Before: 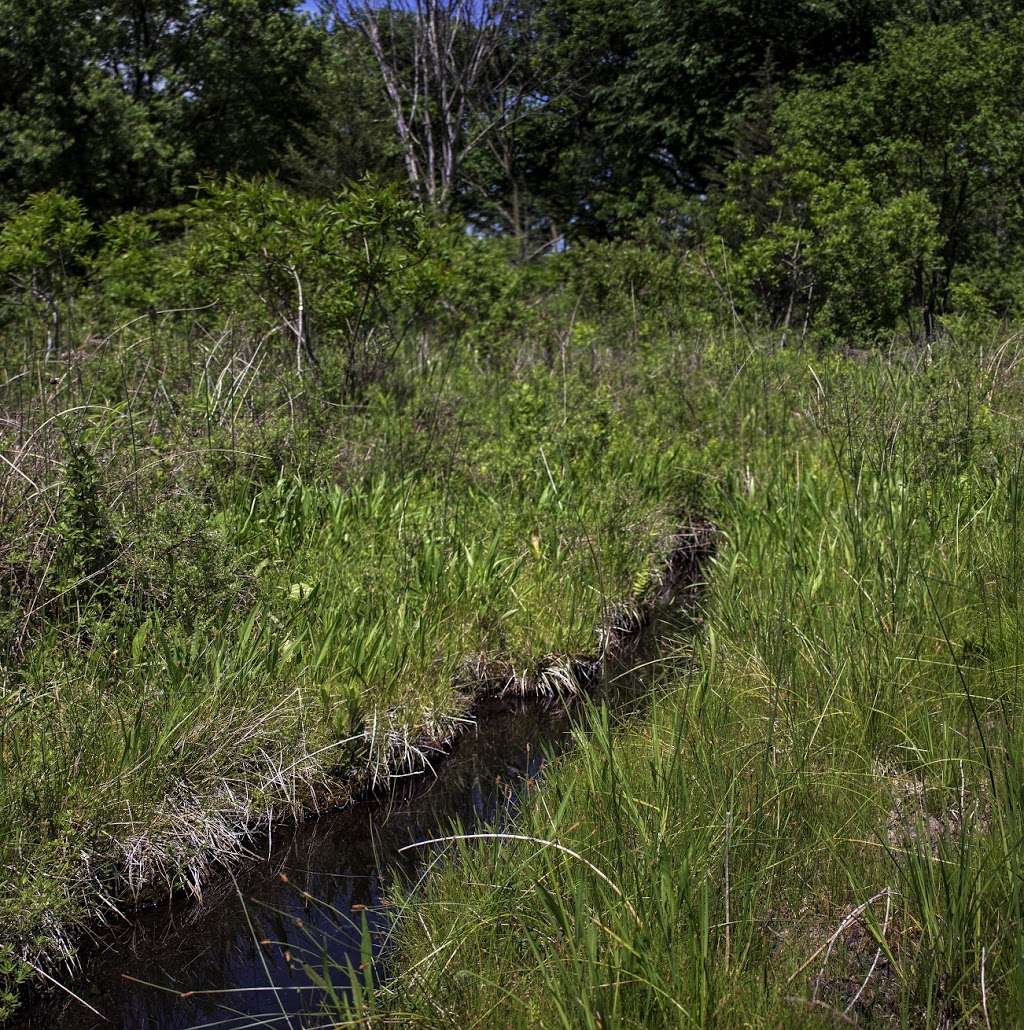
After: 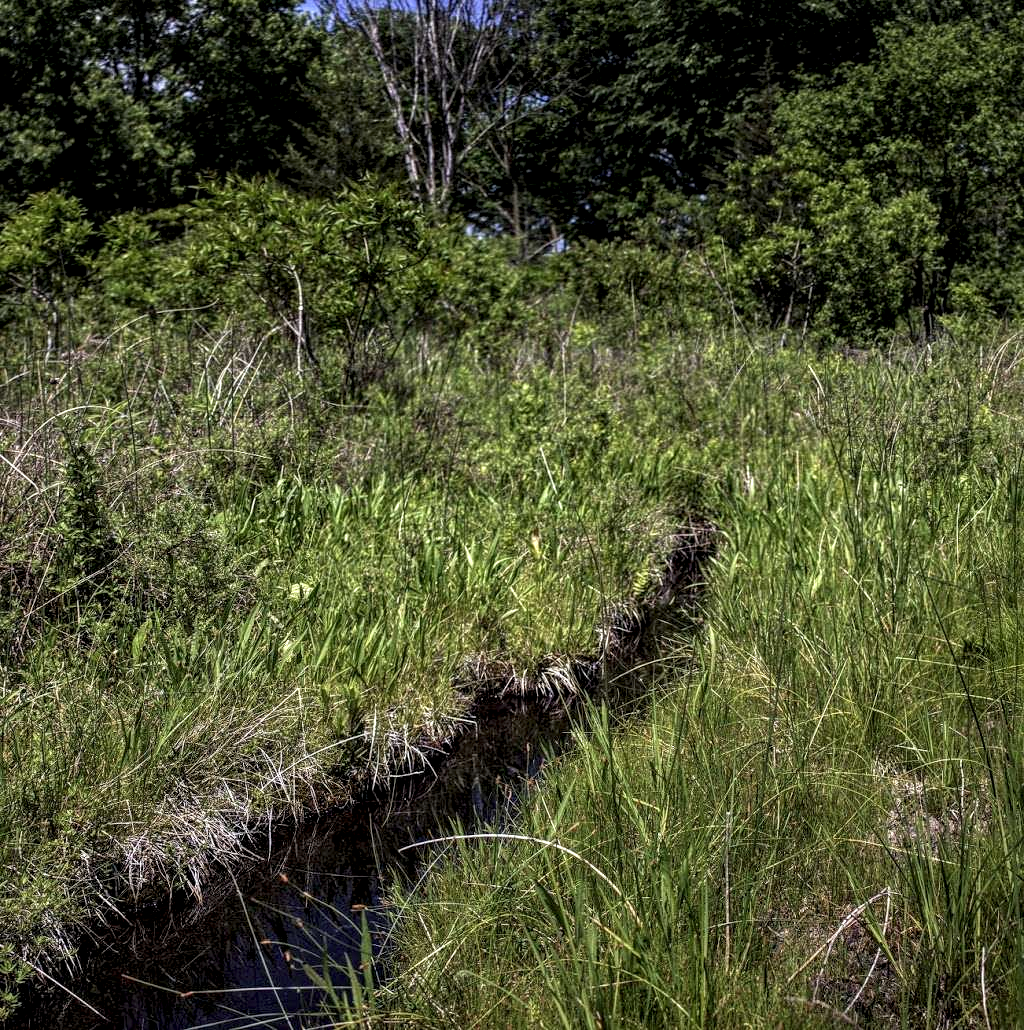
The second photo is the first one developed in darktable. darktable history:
exposure: compensate highlight preservation false
tone equalizer: edges refinement/feathering 500, mask exposure compensation -1.57 EV, preserve details no
local contrast: highlights 60%, shadows 59%, detail 160%
